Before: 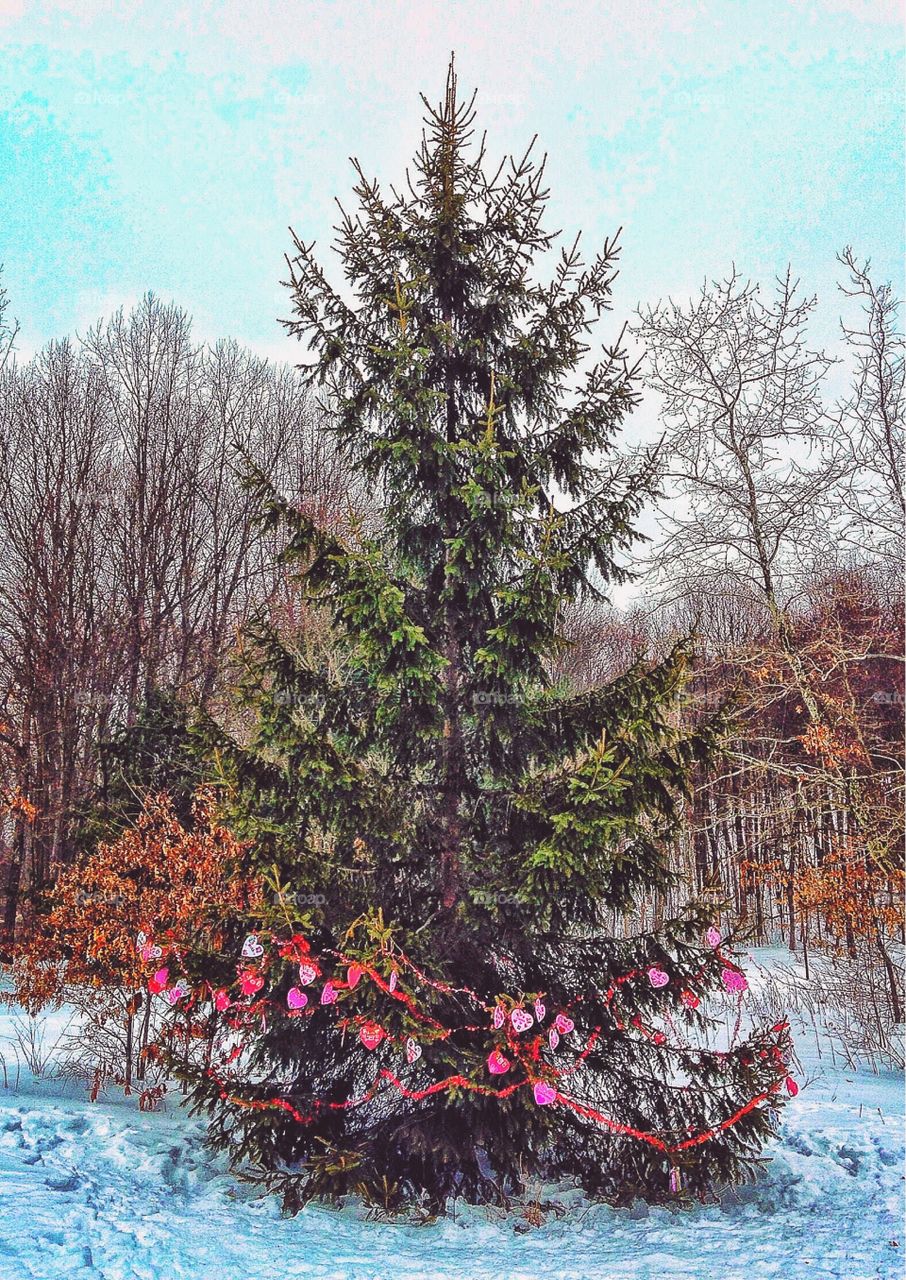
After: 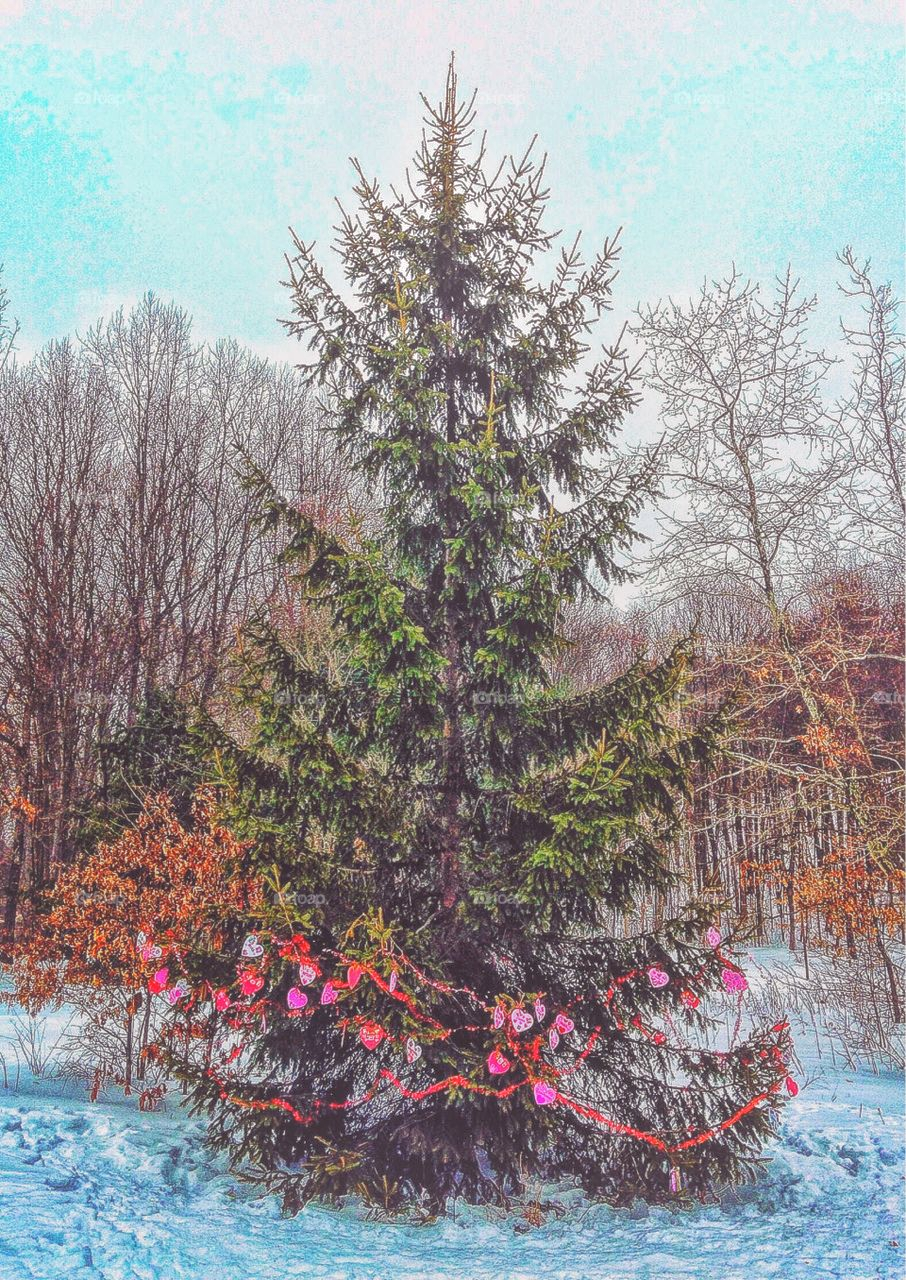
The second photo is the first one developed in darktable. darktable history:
local contrast: highlights 72%, shadows 12%, midtone range 0.197
